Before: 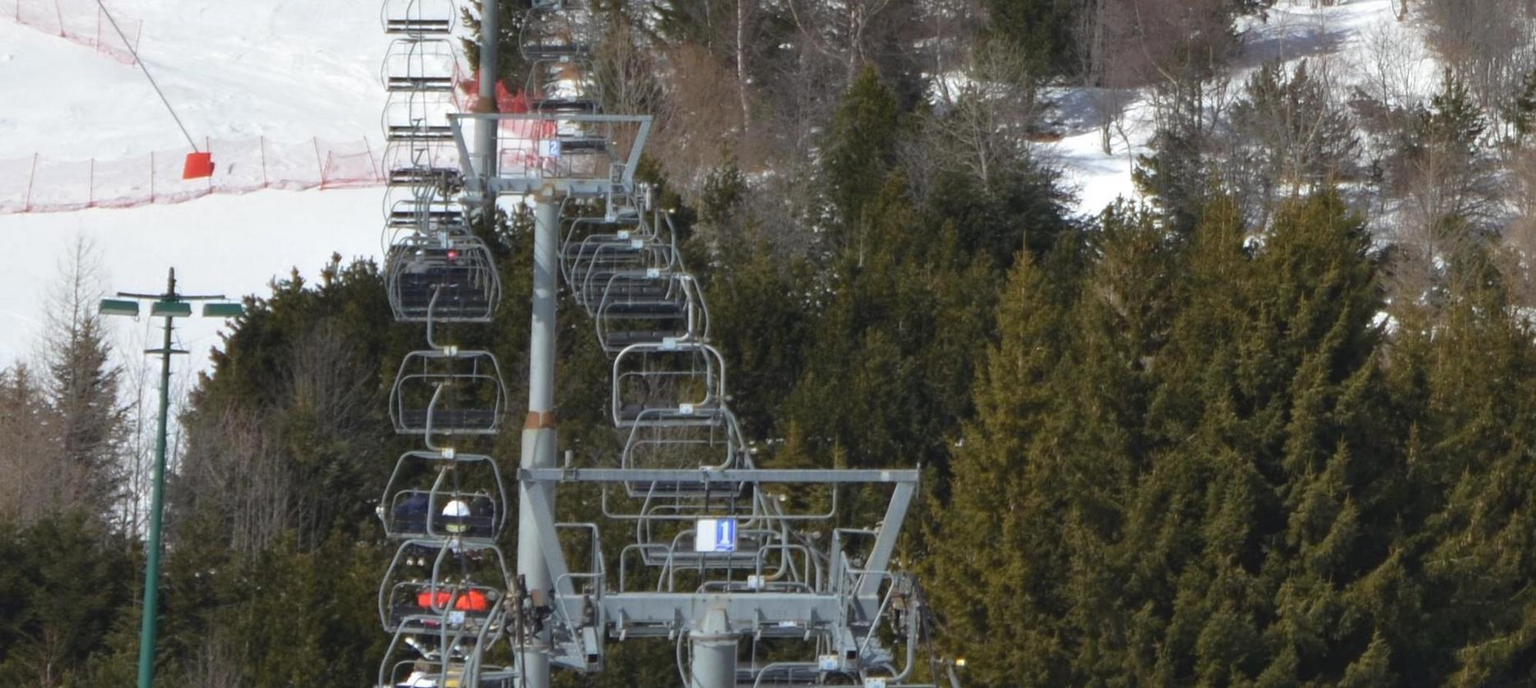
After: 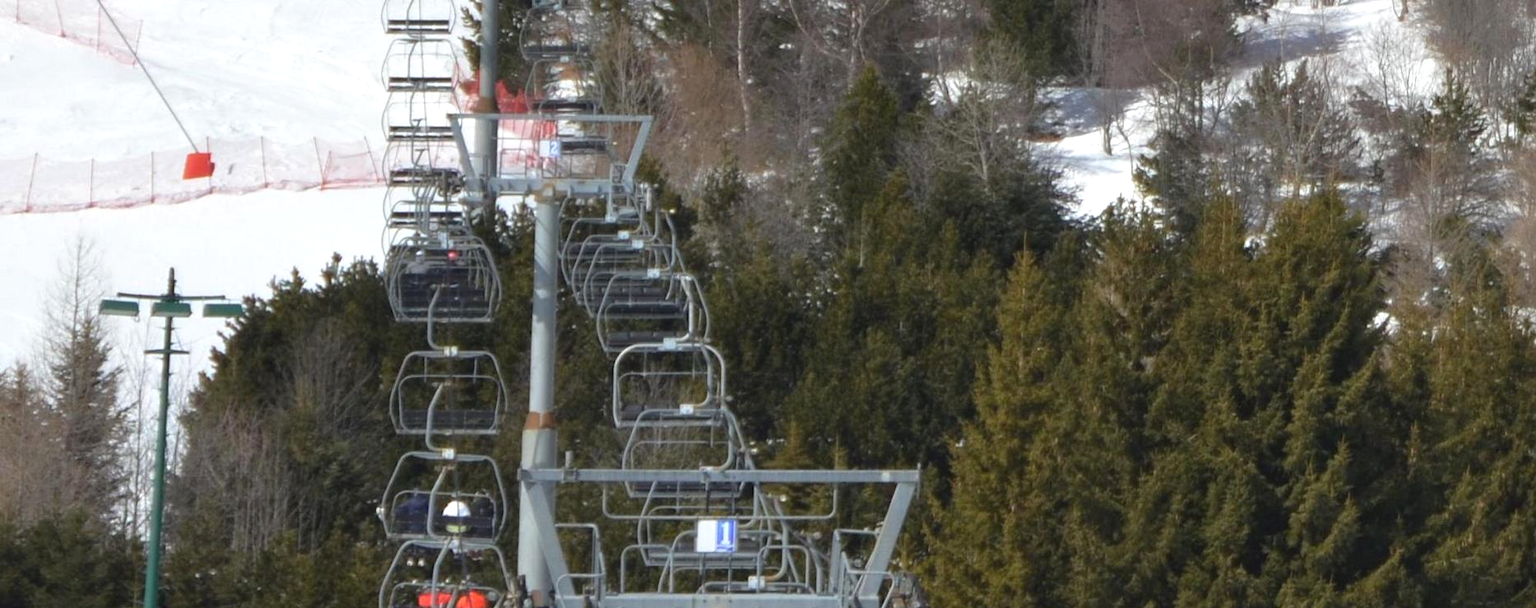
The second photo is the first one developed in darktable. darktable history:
exposure: black level correction 0.001, exposure 0.191 EV, compensate highlight preservation false
crop and rotate: top 0%, bottom 11.49%
